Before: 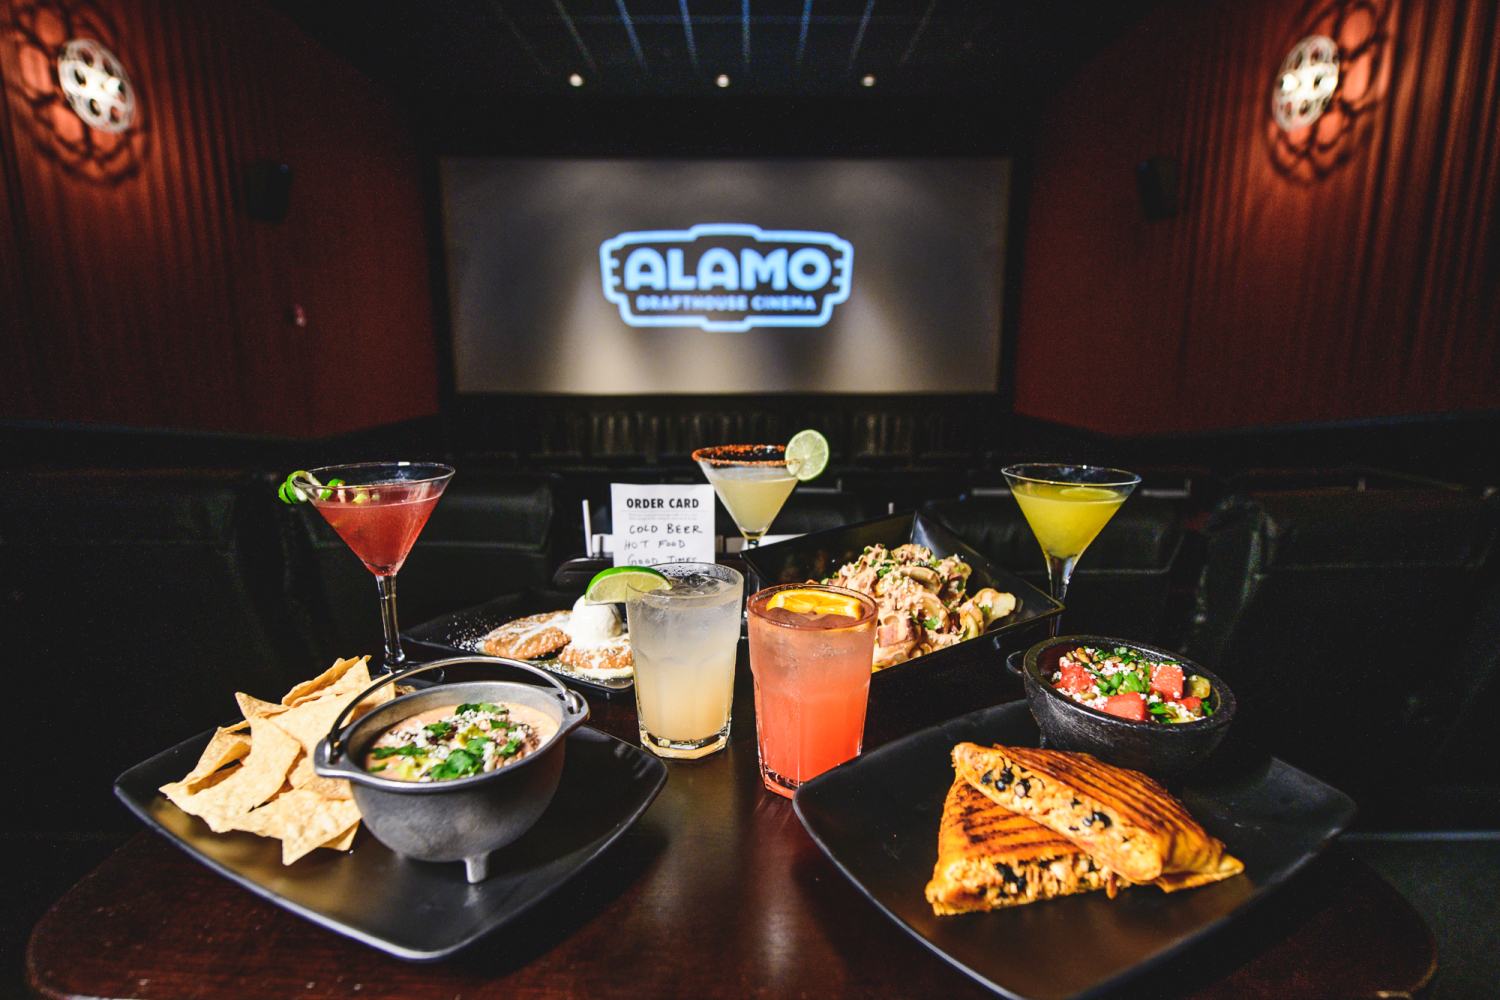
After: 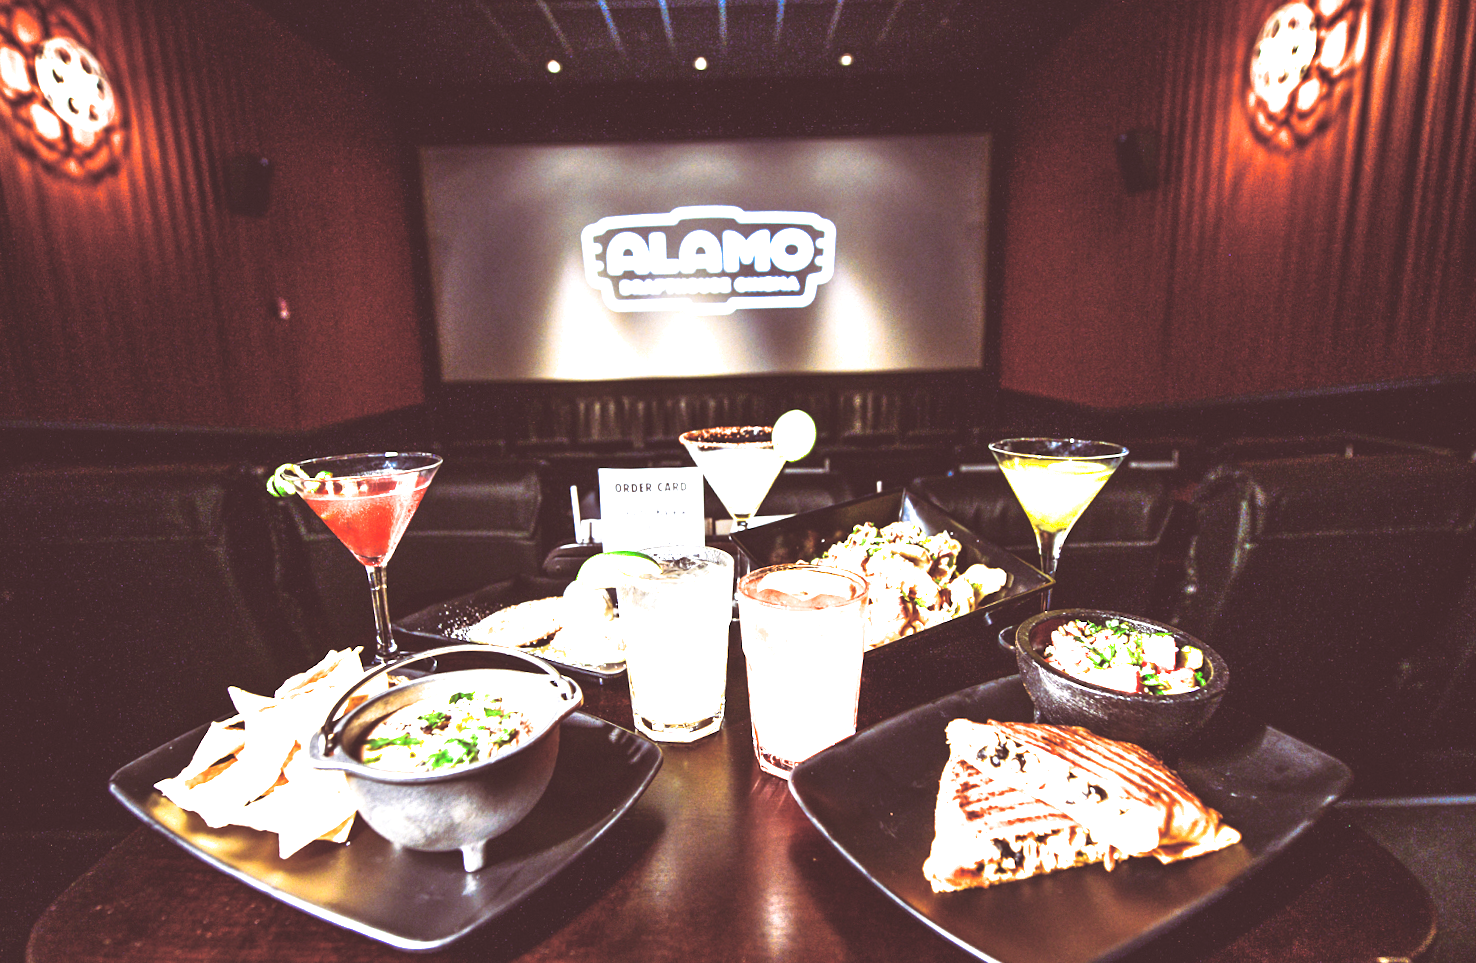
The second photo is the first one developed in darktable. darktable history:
split-toning: shadows › saturation 0.41, highlights › saturation 0, compress 33.55%
exposure: black level correction 0, exposure 1.975 EV, compensate exposure bias true, compensate highlight preservation false
rotate and perspective: rotation -1.42°, crop left 0.016, crop right 0.984, crop top 0.035, crop bottom 0.965
shadows and highlights: shadows 0, highlights 40
